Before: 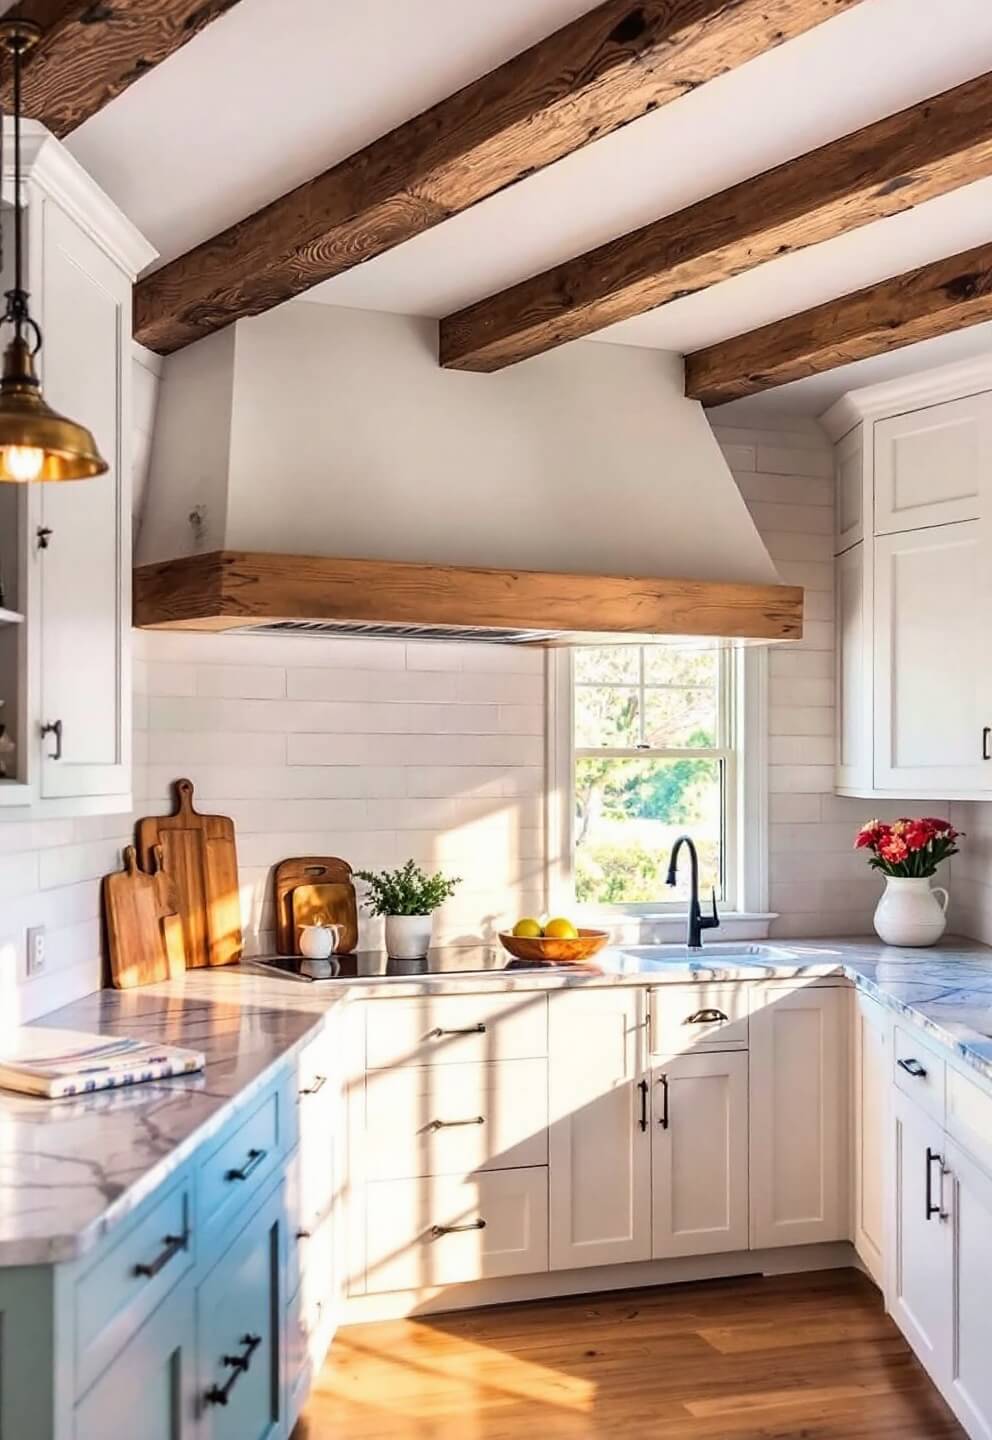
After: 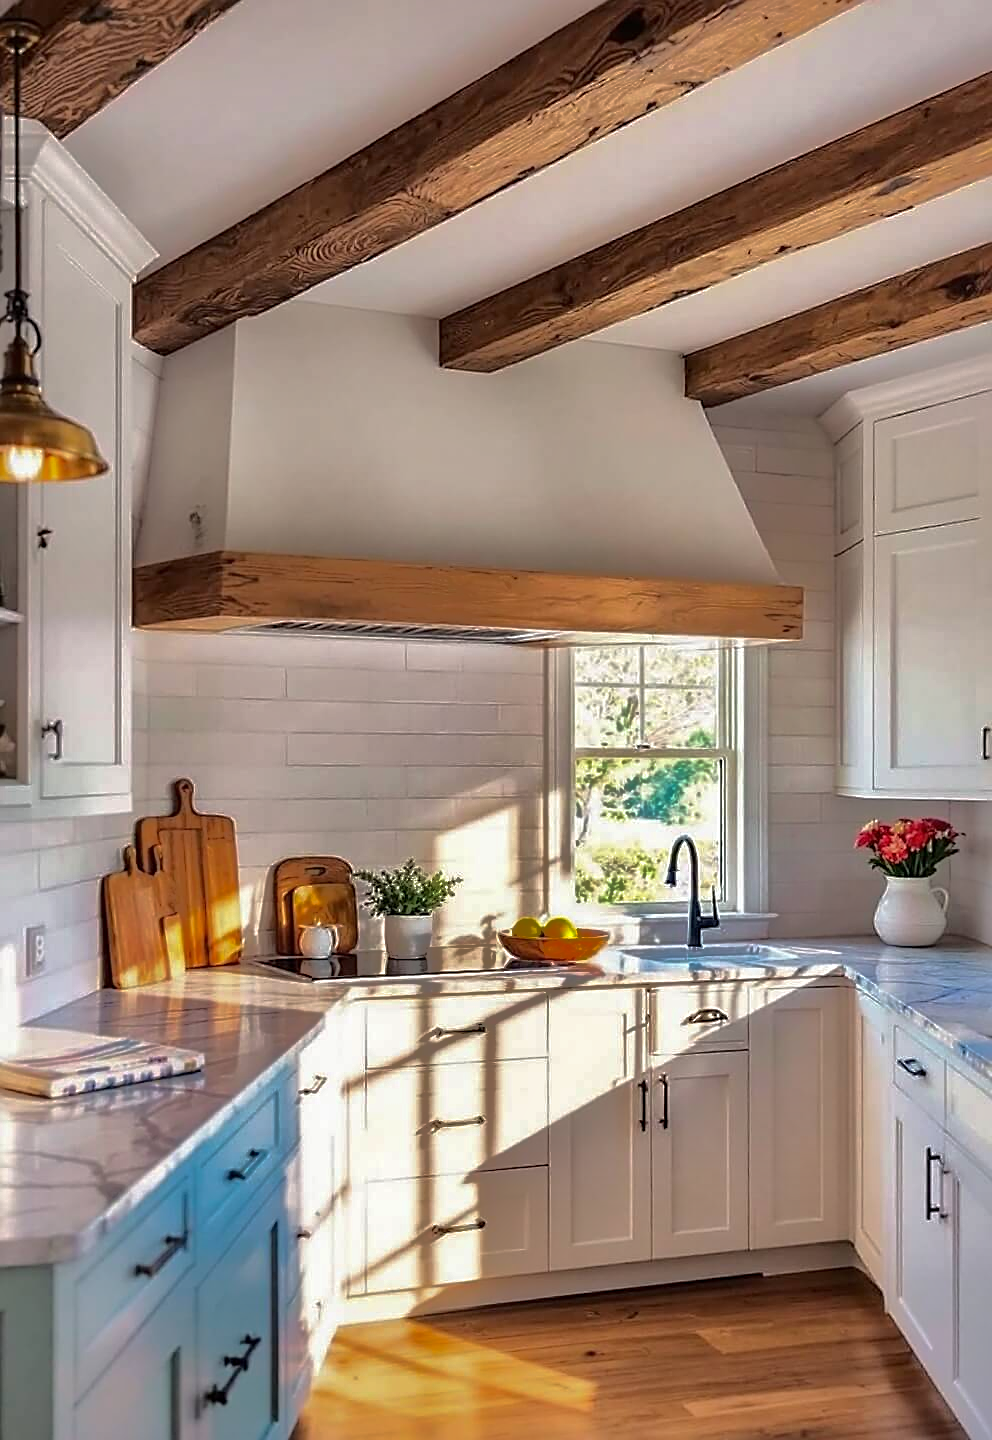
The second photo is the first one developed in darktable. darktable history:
sharpen: on, module defaults
shadows and highlights: shadows -19.91, highlights -73.15
